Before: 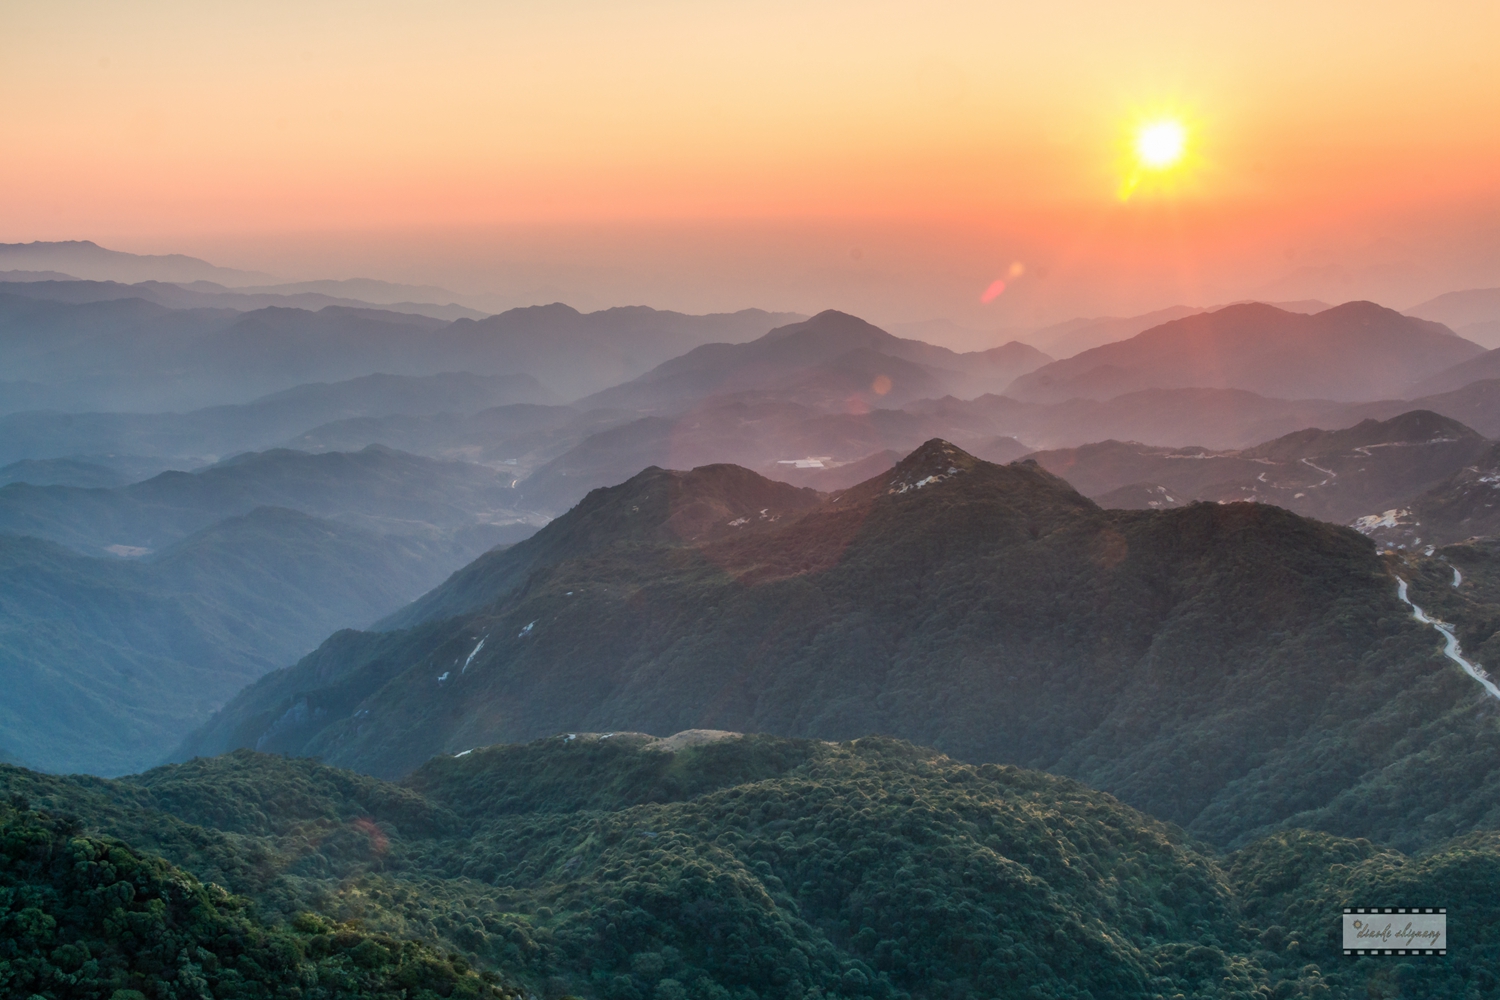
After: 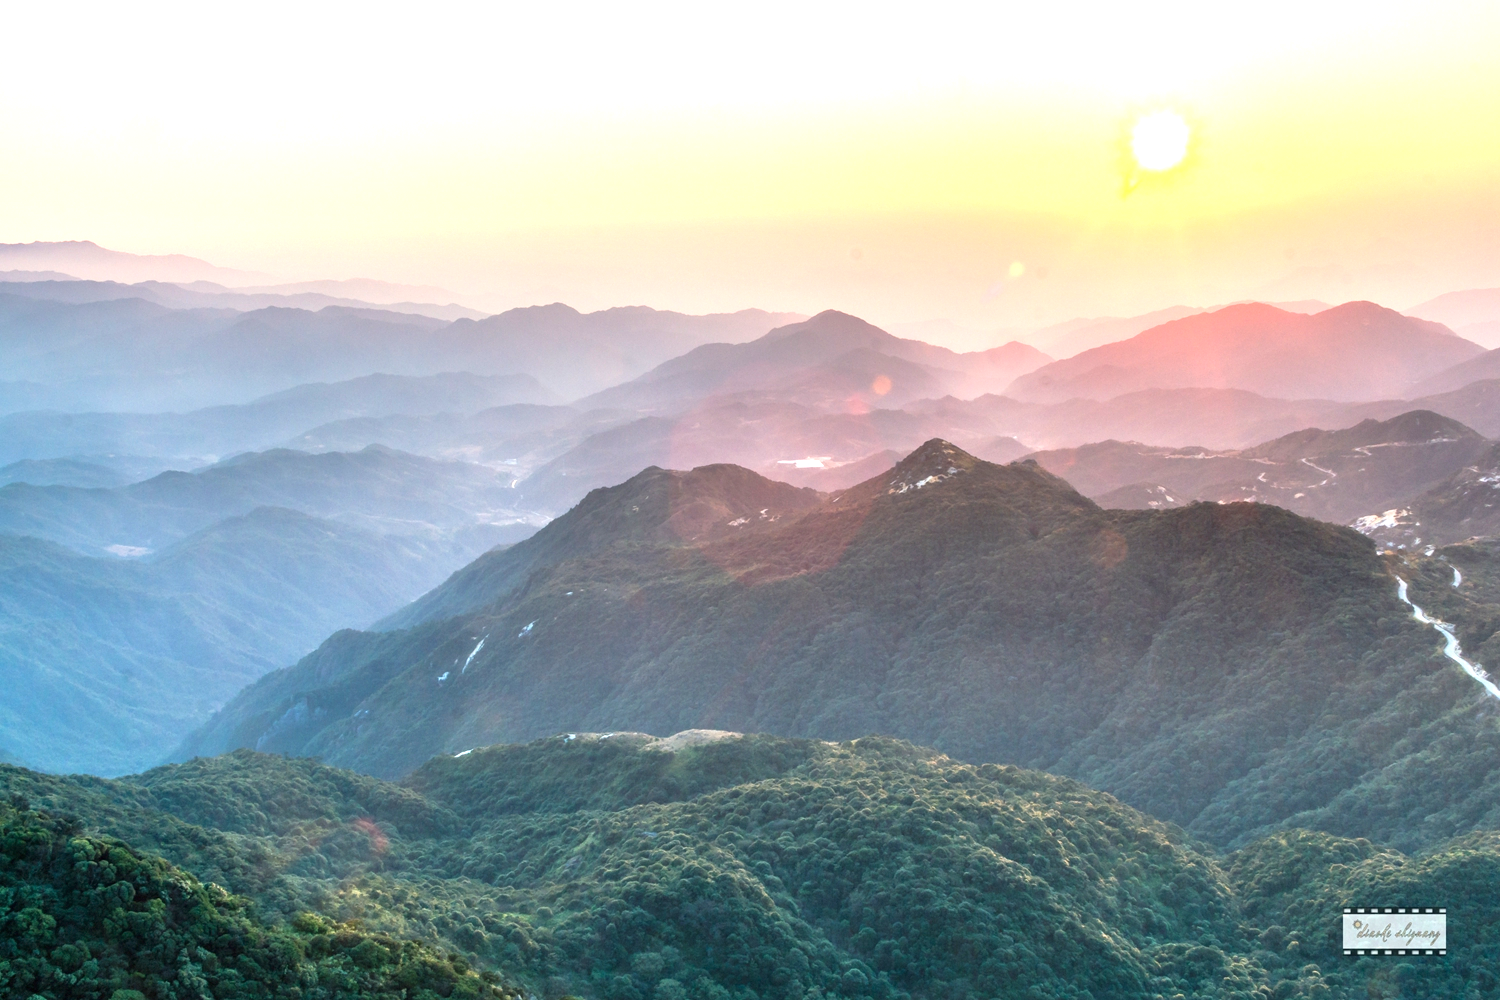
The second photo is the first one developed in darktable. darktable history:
exposure: black level correction 0, exposure 1.463 EV, compensate highlight preservation false
